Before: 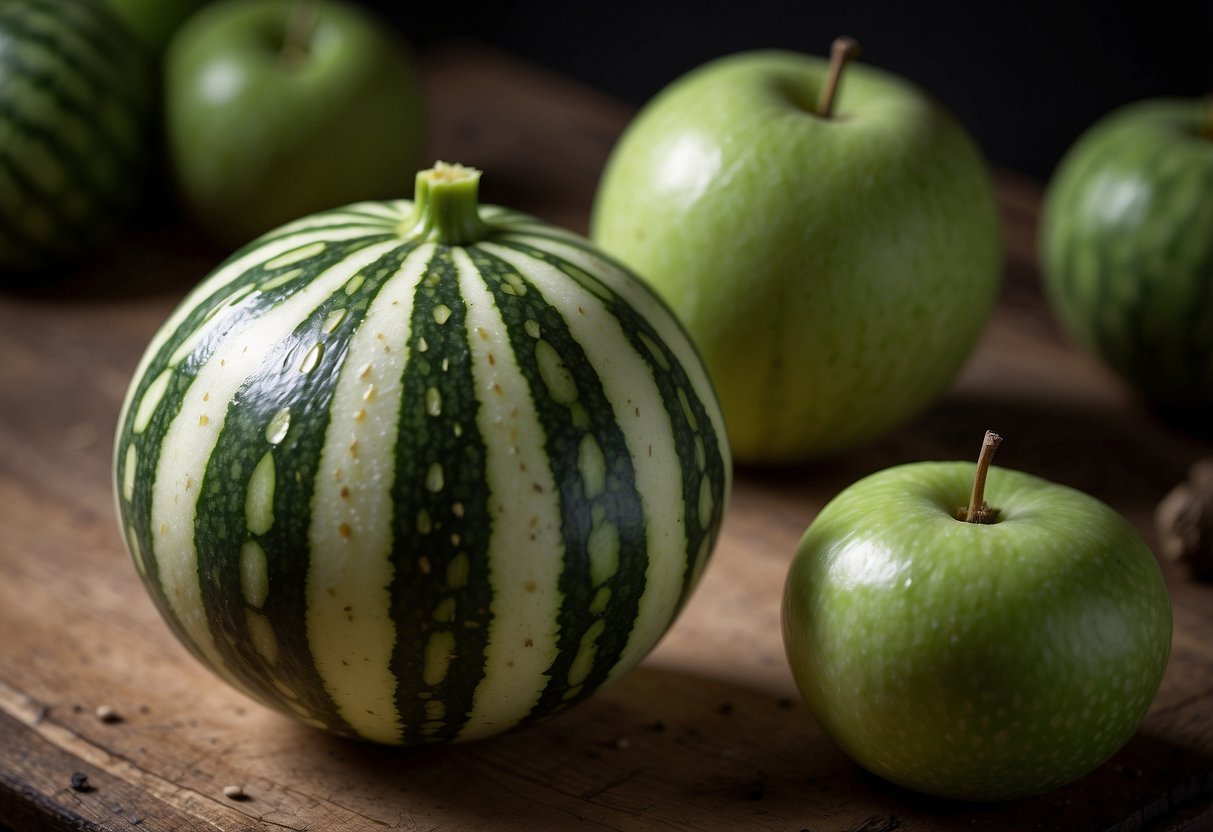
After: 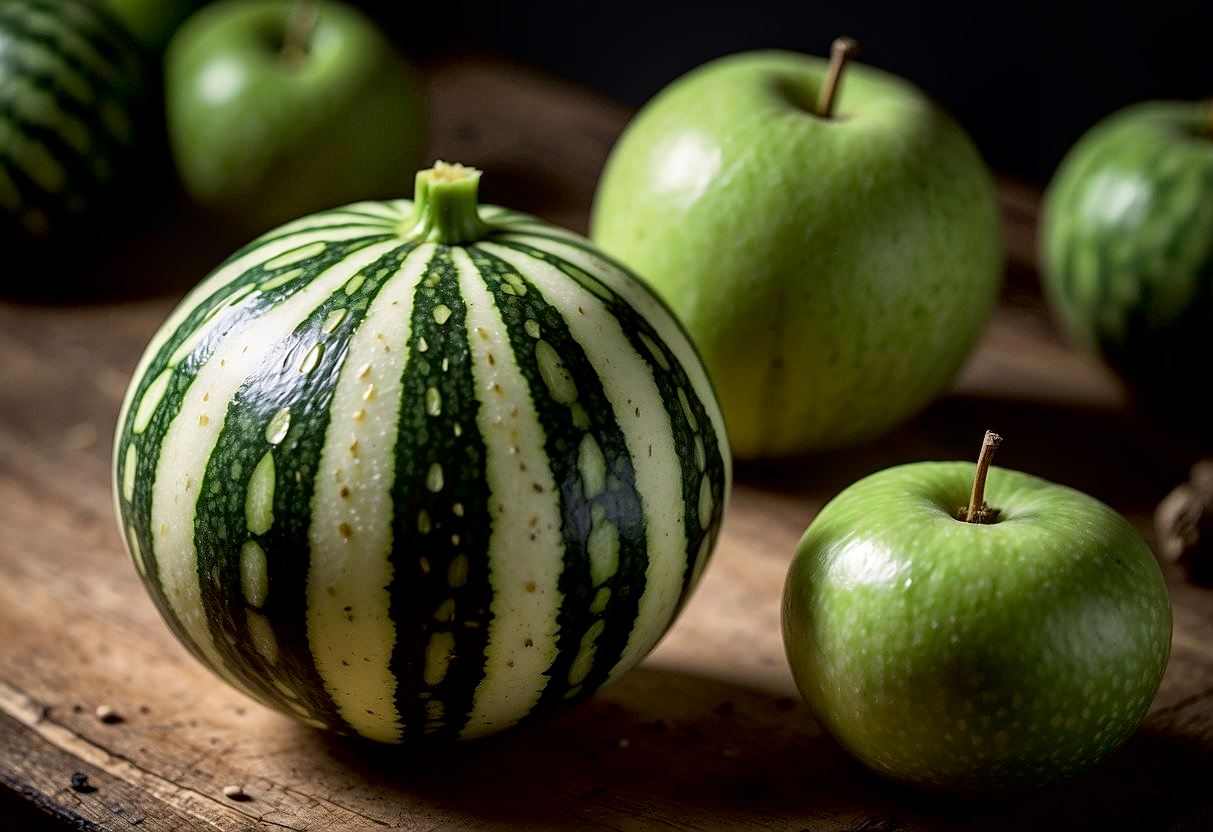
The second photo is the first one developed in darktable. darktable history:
tone curve: curves: ch0 [(0, 0.013) (0.054, 0.018) (0.205, 0.191) (0.289, 0.292) (0.39, 0.424) (0.493, 0.551) (0.666, 0.743) (0.795, 0.841) (1, 0.998)]; ch1 [(0, 0) (0.385, 0.343) (0.439, 0.415) (0.494, 0.495) (0.501, 0.501) (0.51, 0.509) (0.548, 0.554) (0.586, 0.614) (0.66, 0.706) (0.783, 0.804) (1, 1)]; ch2 [(0, 0) (0.304, 0.31) (0.403, 0.399) (0.441, 0.428) (0.47, 0.469) (0.498, 0.496) (0.524, 0.538) (0.566, 0.579) (0.633, 0.665) (0.7, 0.711) (1, 1)], color space Lab, independent channels, preserve colors none
sharpen: on, module defaults
local contrast: detail 130%
